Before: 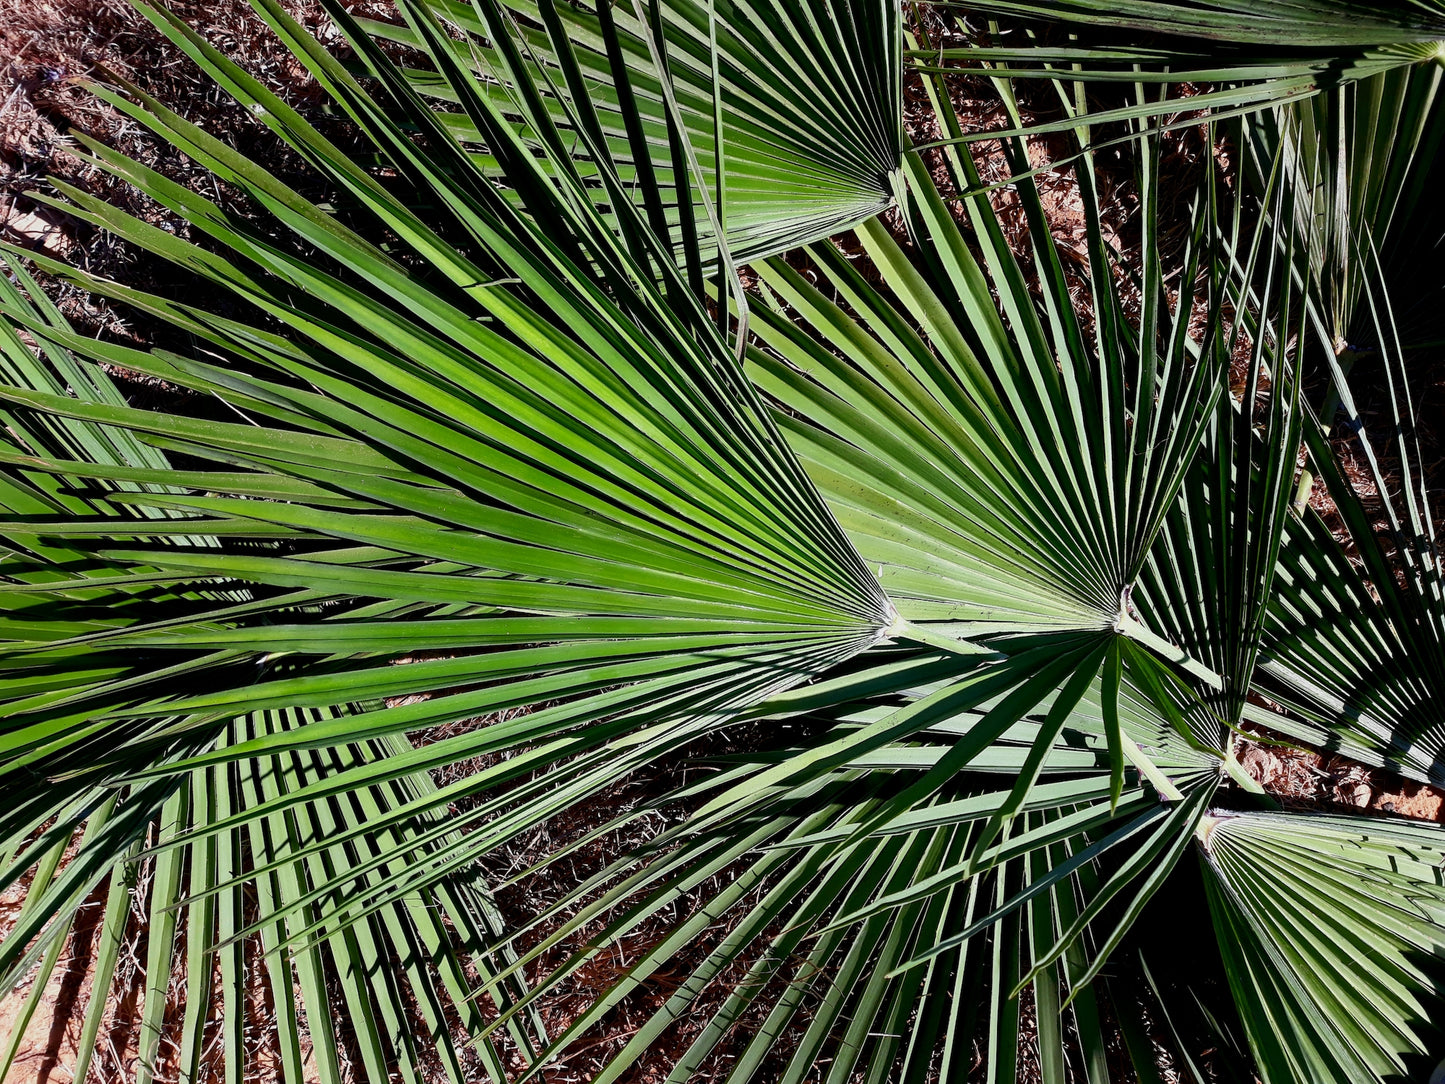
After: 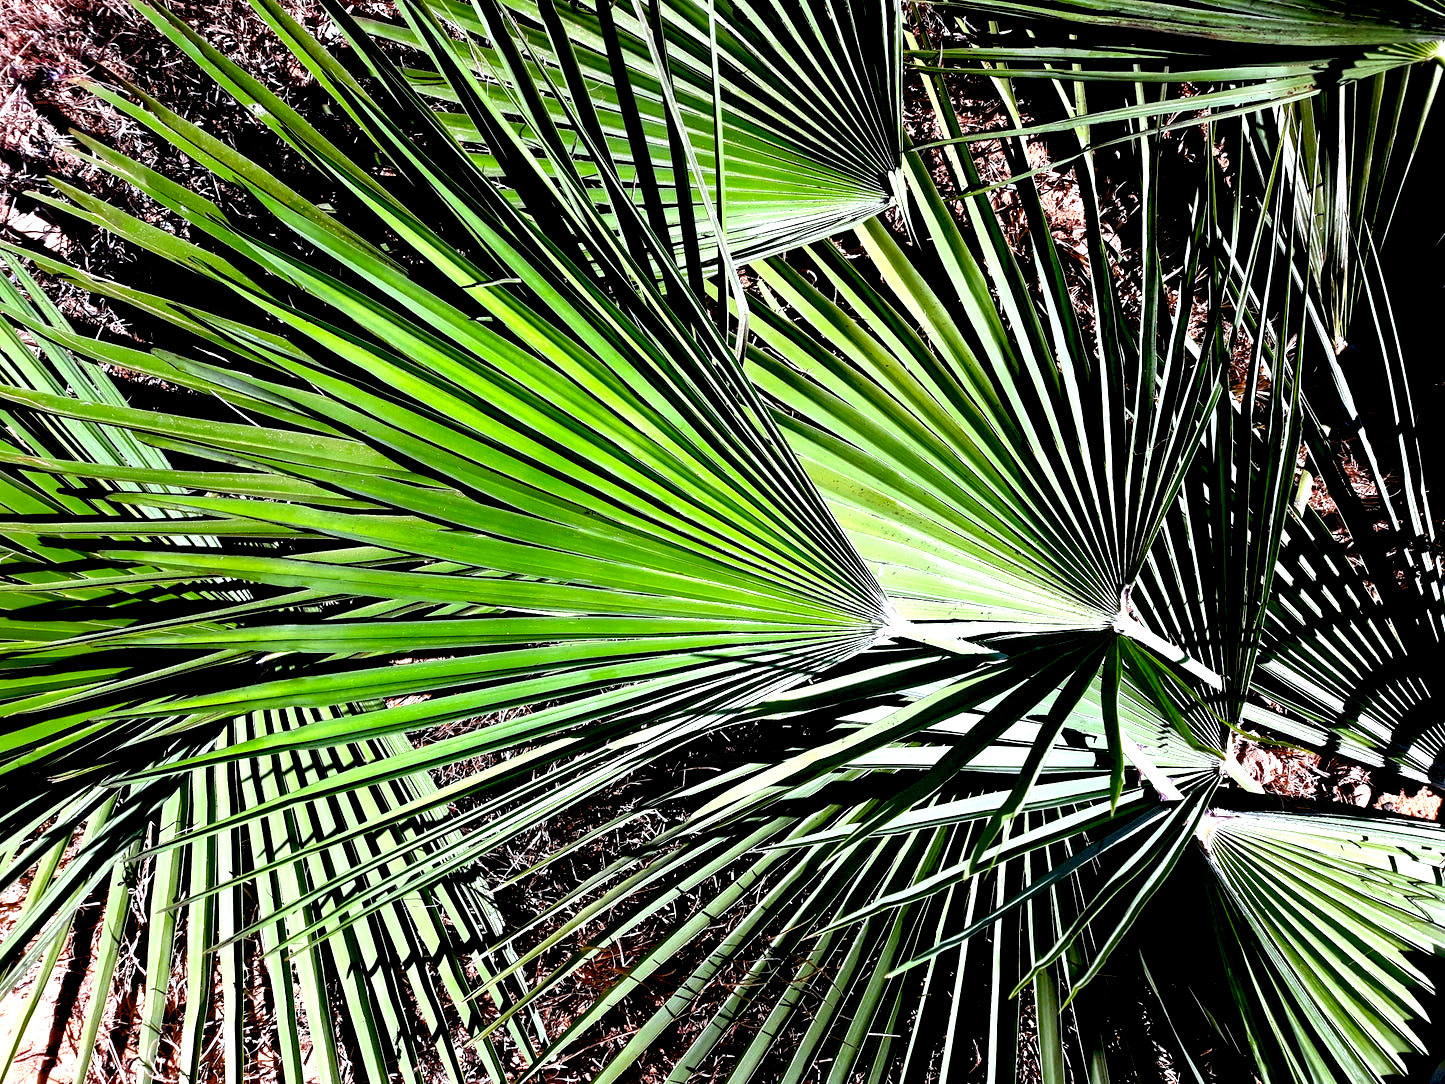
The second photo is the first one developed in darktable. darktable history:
exposure: black level correction 0.009, exposure 0.123 EV, compensate highlight preservation false
color balance rgb: highlights gain › luminance 16.491%, highlights gain › chroma 2.917%, highlights gain › hue 258.78°, global offset › luminance -0.512%, perceptual saturation grading › global saturation 0.625%, perceptual saturation grading › mid-tones 11.402%, perceptual brilliance grading › global brilliance 11.132%
tone equalizer: -8 EV -0.443 EV, -7 EV -0.394 EV, -6 EV -0.31 EV, -5 EV -0.231 EV, -3 EV 0.252 EV, -2 EV 0.338 EV, -1 EV 0.363 EV, +0 EV 0.401 EV
